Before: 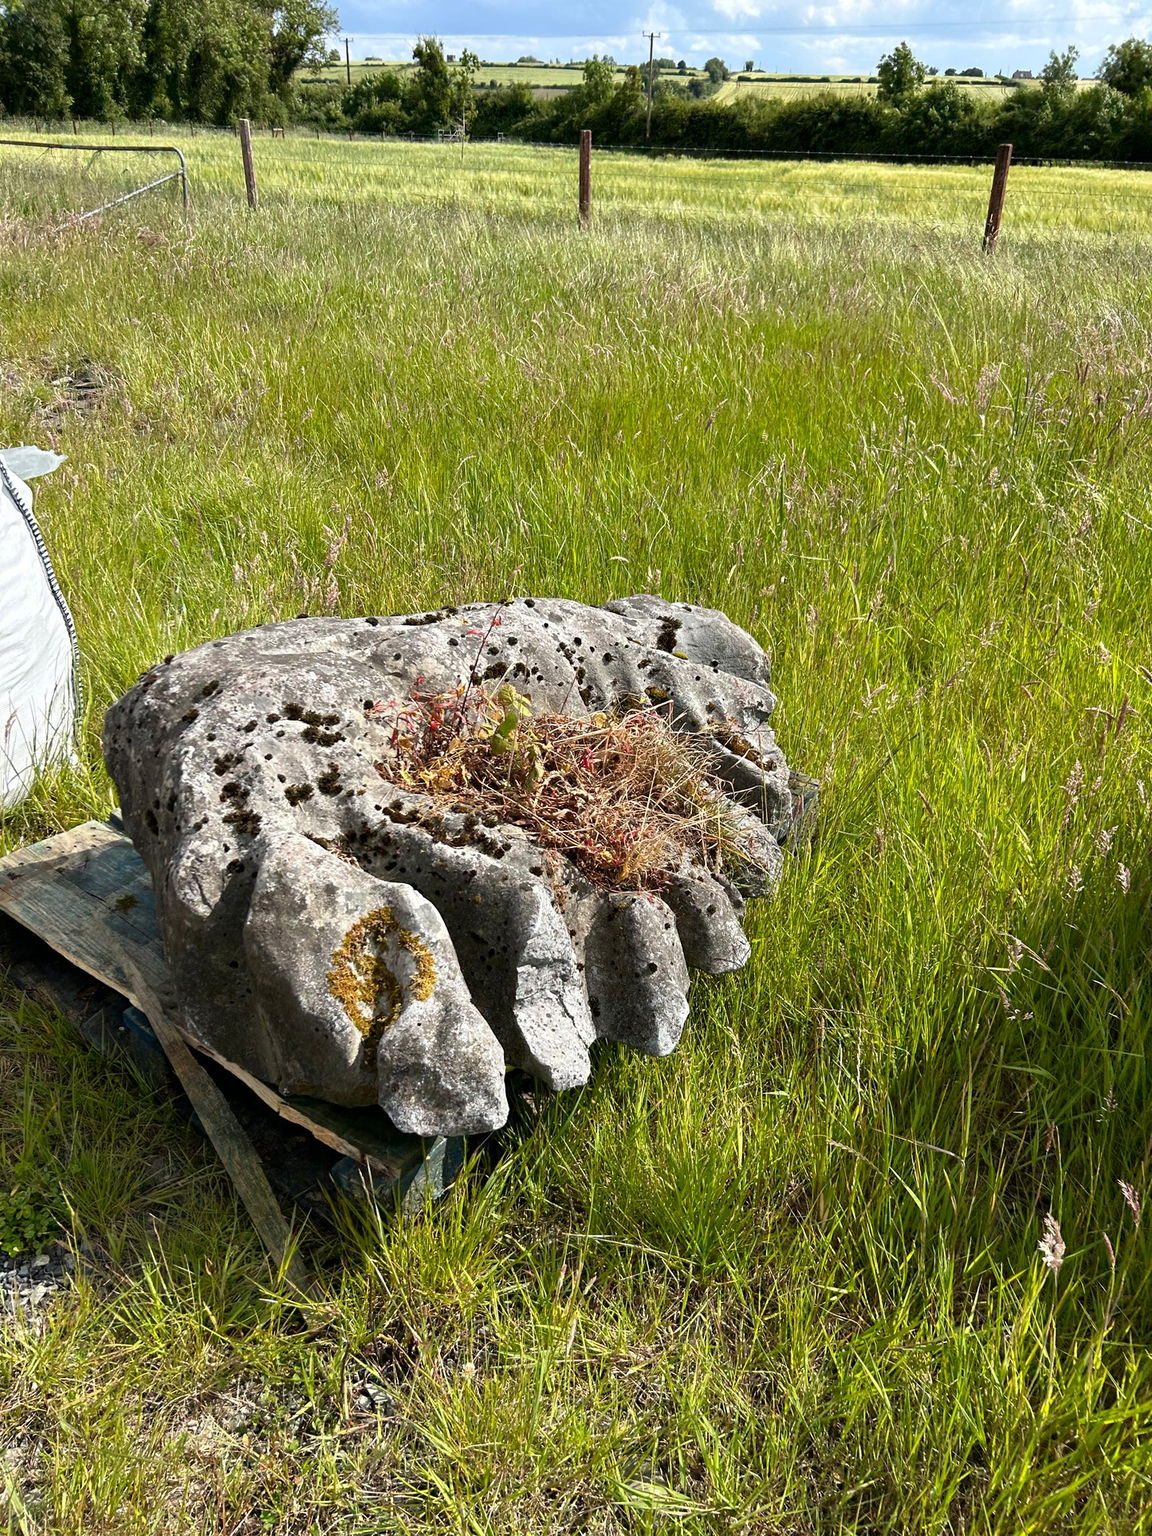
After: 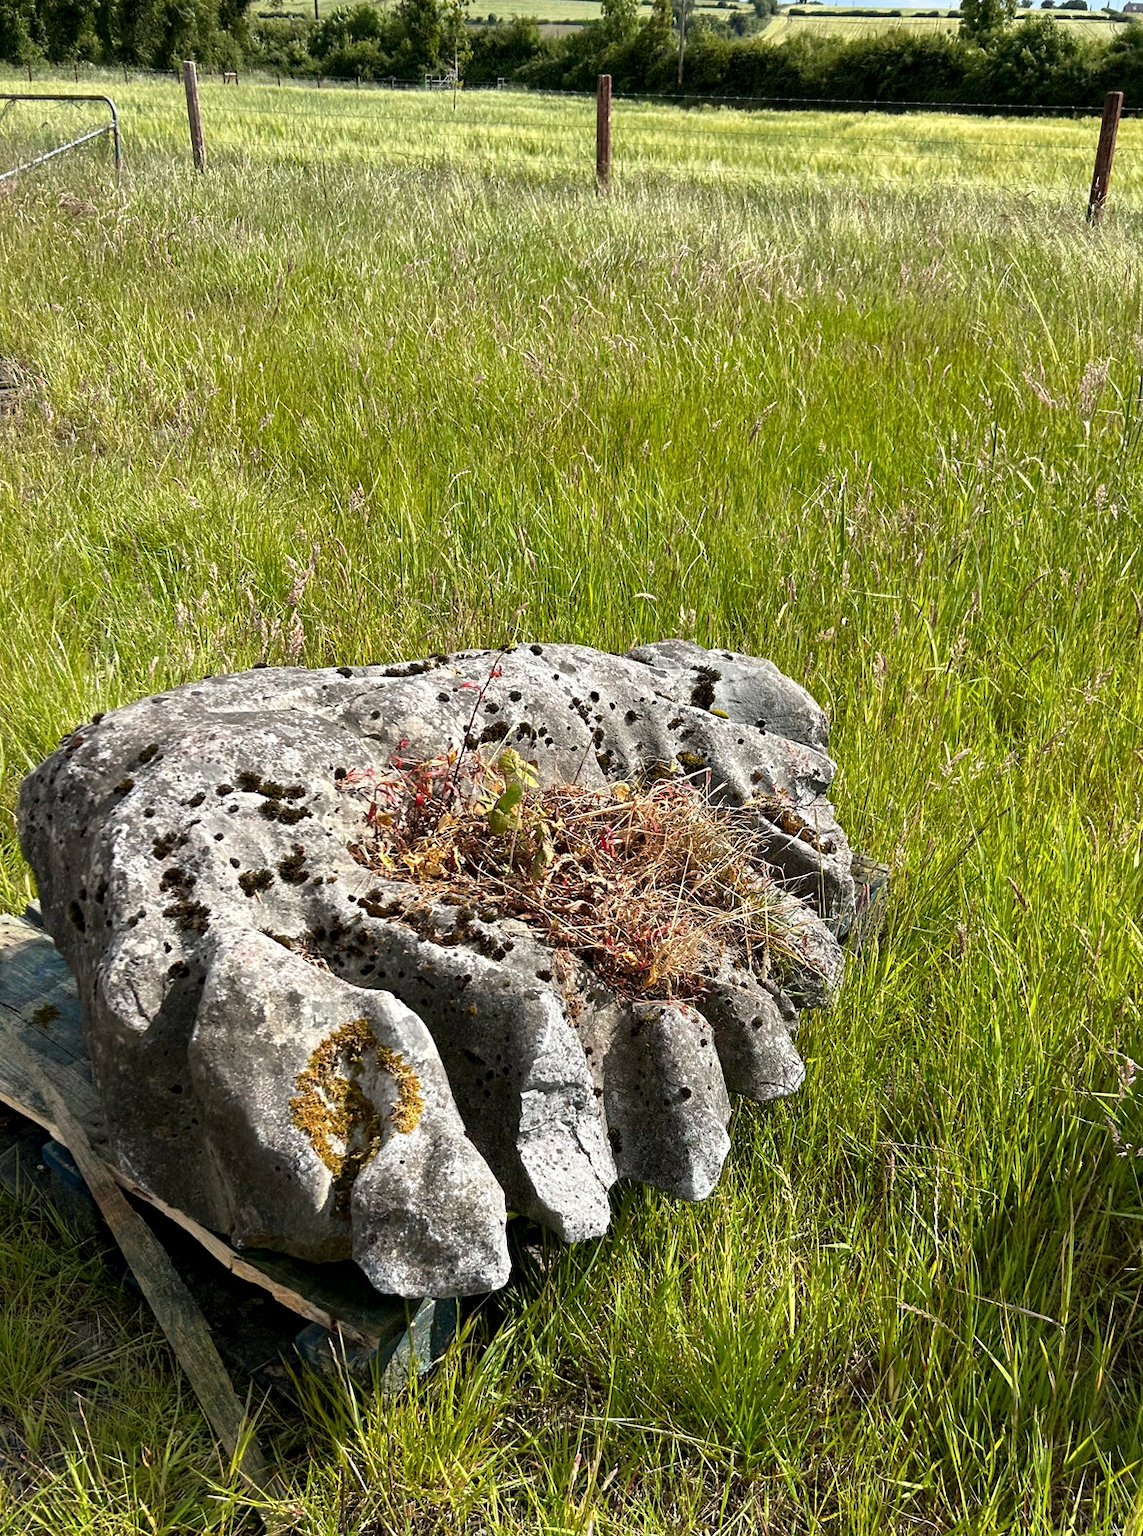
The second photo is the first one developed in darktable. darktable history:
tone curve: curves: ch0 [(0, 0) (0.003, 0.003) (0.011, 0.011) (0.025, 0.025) (0.044, 0.045) (0.069, 0.07) (0.1, 0.1) (0.136, 0.137) (0.177, 0.179) (0.224, 0.226) (0.277, 0.279) (0.335, 0.338) (0.399, 0.402) (0.468, 0.472) (0.543, 0.547) (0.623, 0.628) (0.709, 0.715) (0.801, 0.807) (0.898, 0.902) (1, 1)], color space Lab, independent channels, preserve colors none
local contrast: mode bilateral grid, contrast 20, coarseness 49, detail 121%, midtone range 0.2
crop and rotate: left 7.691%, top 4.484%, right 10.623%, bottom 13.228%
